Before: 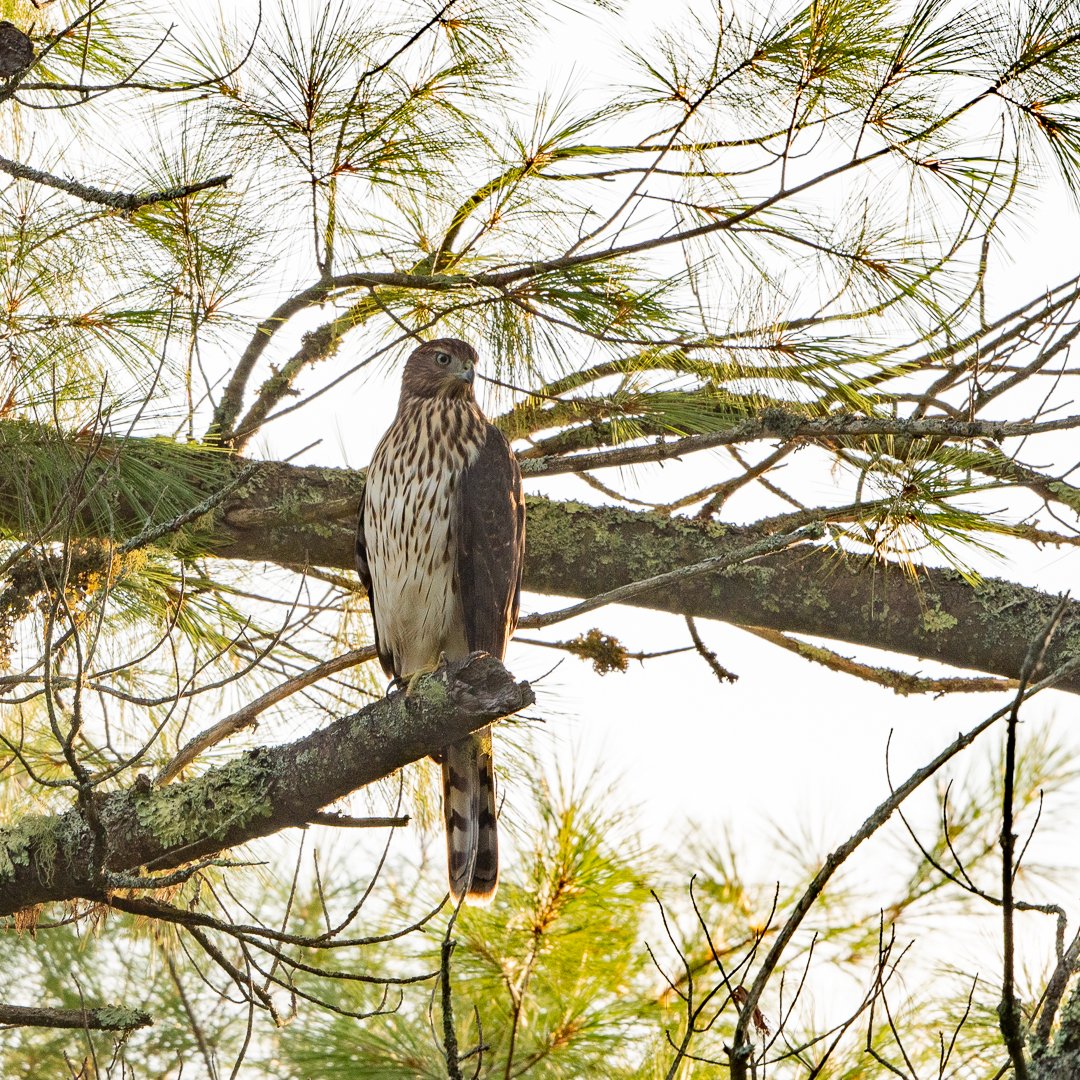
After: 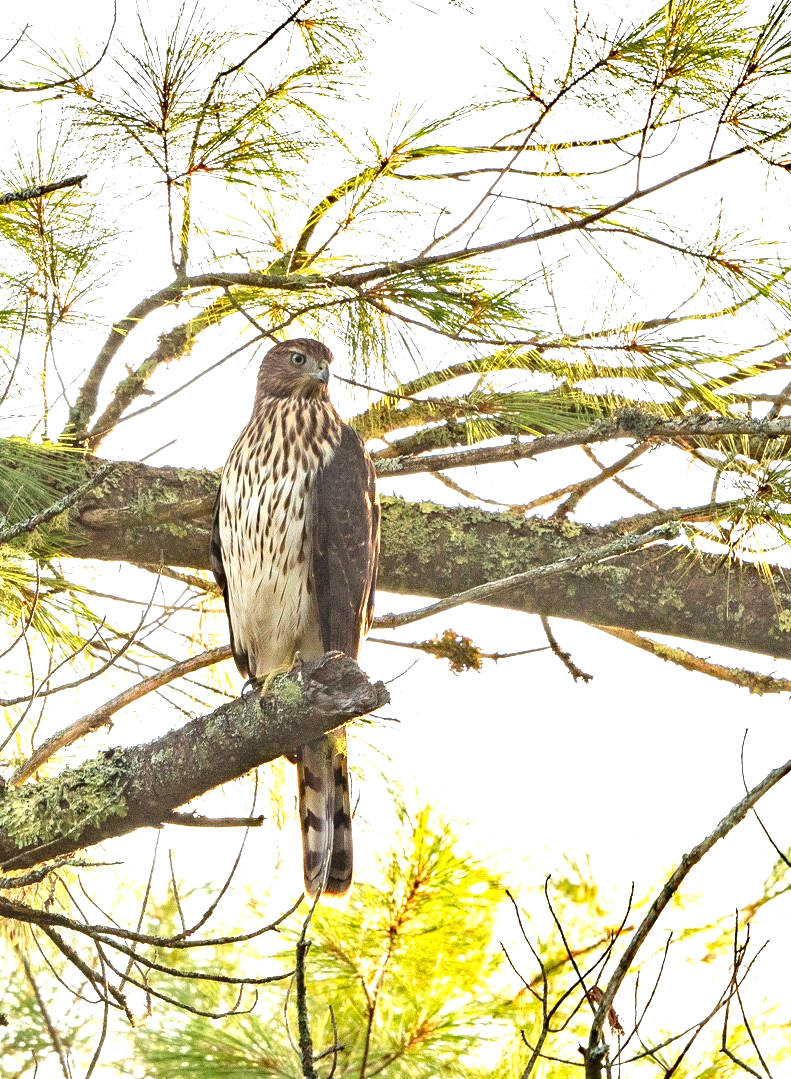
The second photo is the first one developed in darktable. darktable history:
crop: left 13.443%, right 13.31%
exposure: black level correction 0, exposure 1 EV, compensate exposure bias true, compensate highlight preservation false
